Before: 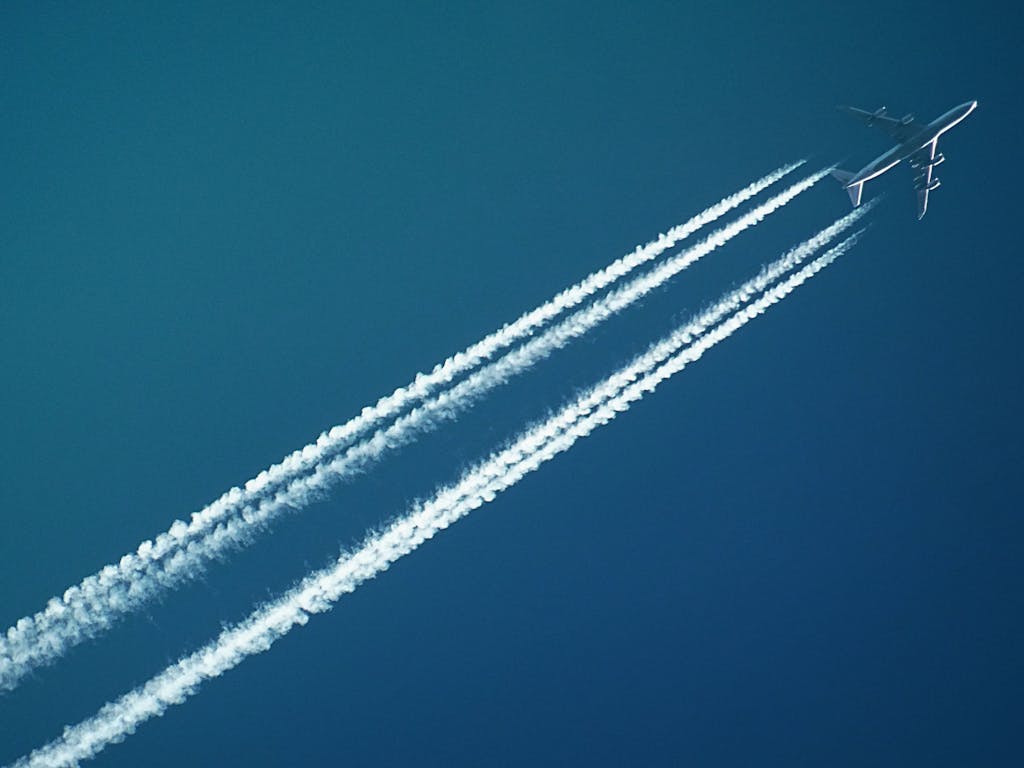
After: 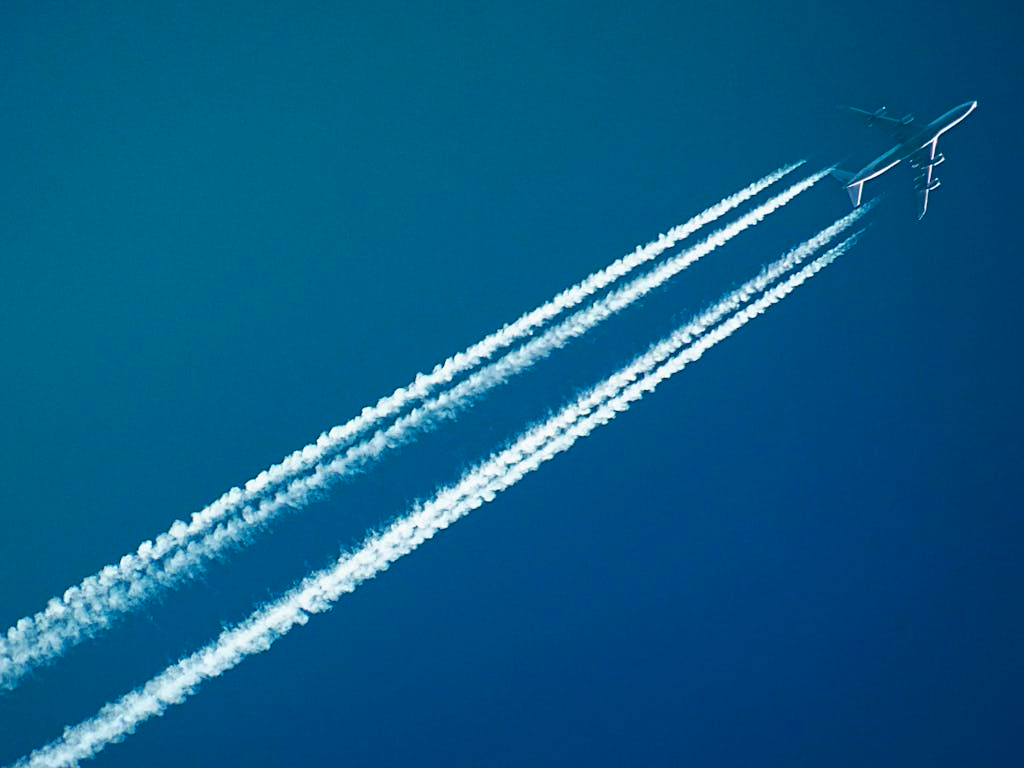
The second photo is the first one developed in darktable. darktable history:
contrast brightness saturation: saturation -0.04
color balance rgb: highlights gain › chroma 0.259%, highlights gain › hue 332.52°, linear chroma grading › shadows 10.126%, linear chroma grading › highlights 10.131%, linear chroma grading › global chroma 15.481%, linear chroma grading › mid-tones 14.597%, perceptual saturation grading › global saturation 17.538%
